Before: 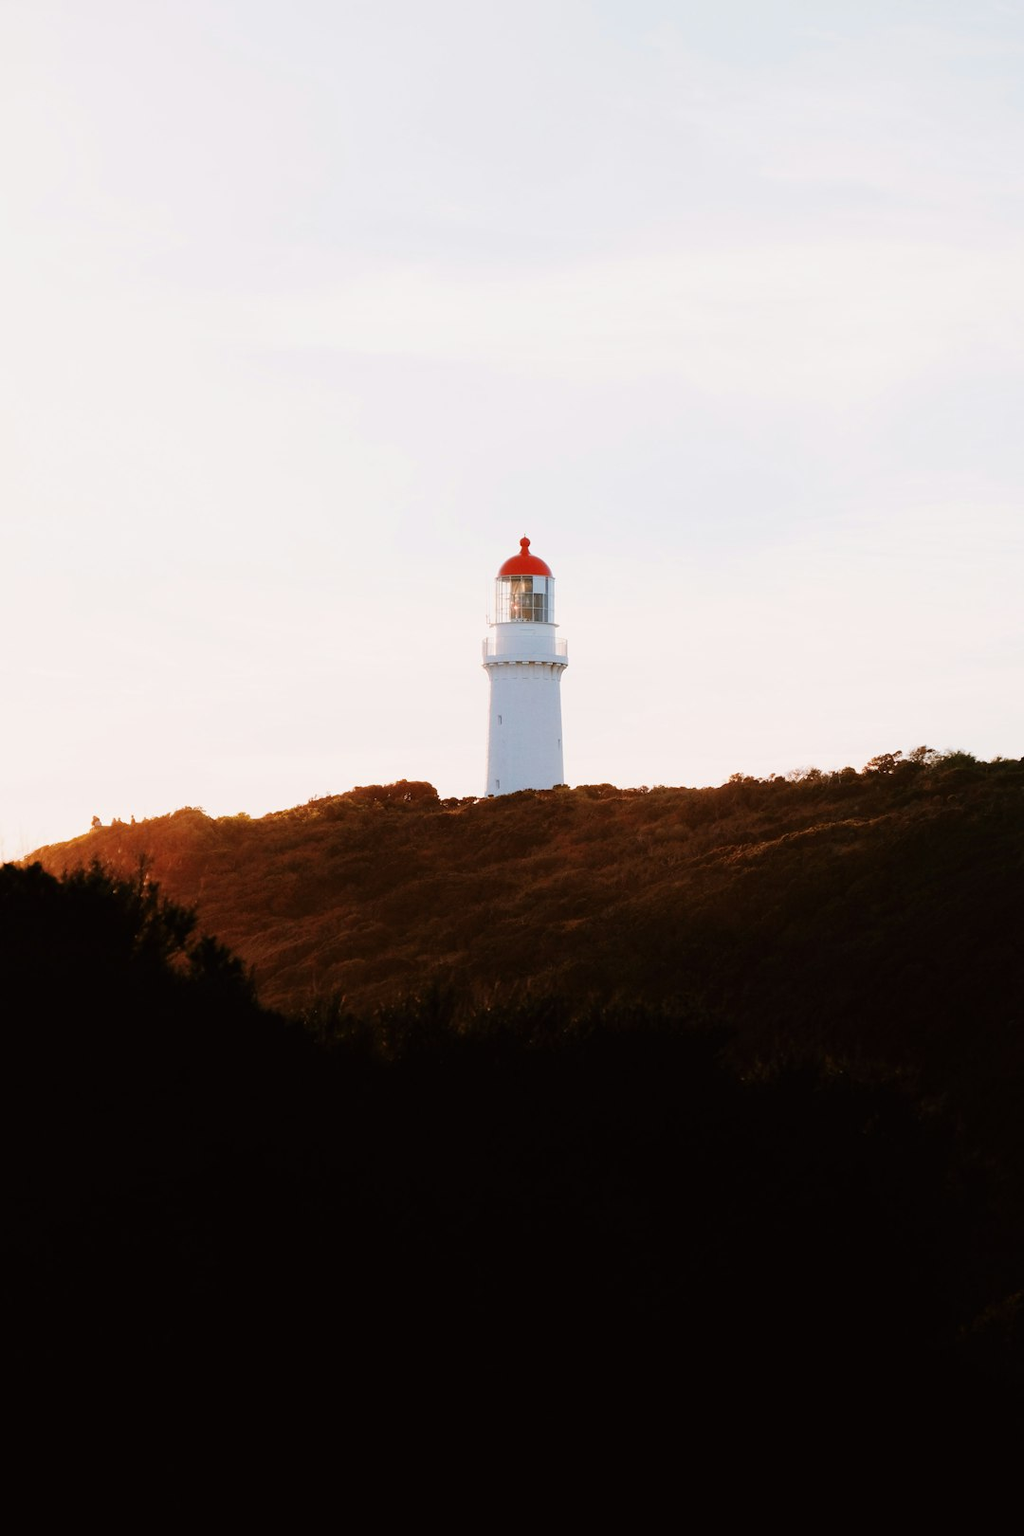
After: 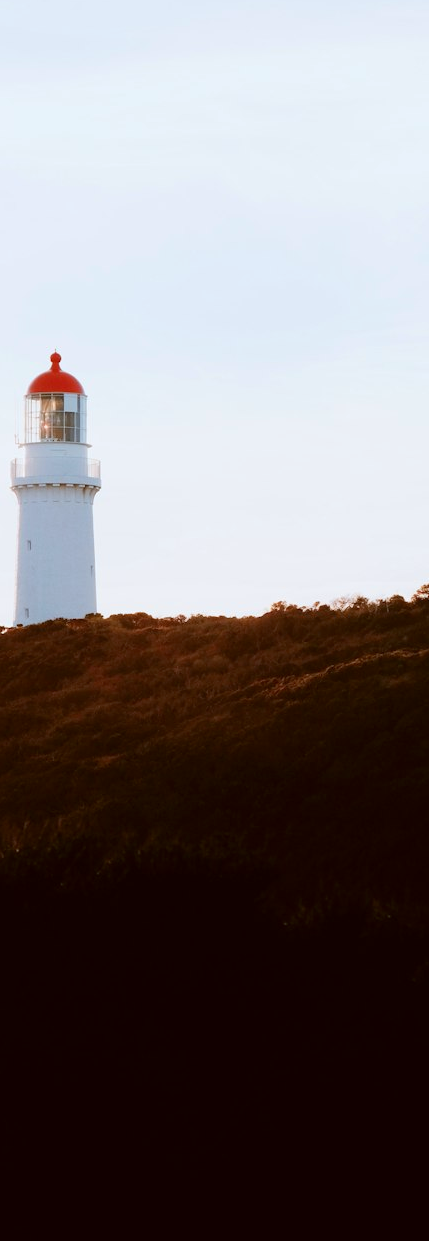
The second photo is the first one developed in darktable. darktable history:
crop: left 46.191%, top 13.246%, right 14.014%, bottom 10.119%
color correction: highlights a* -3.58, highlights b* -6.65, shadows a* 3.07, shadows b* 5.75
